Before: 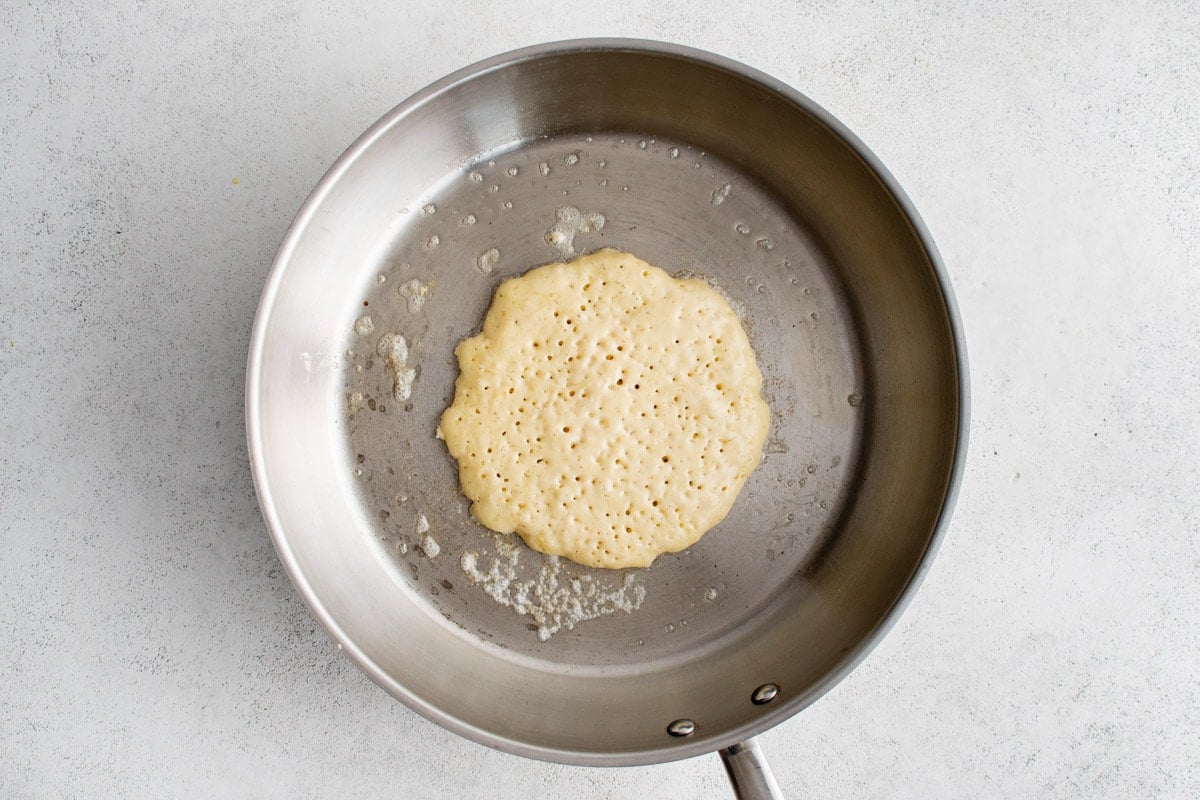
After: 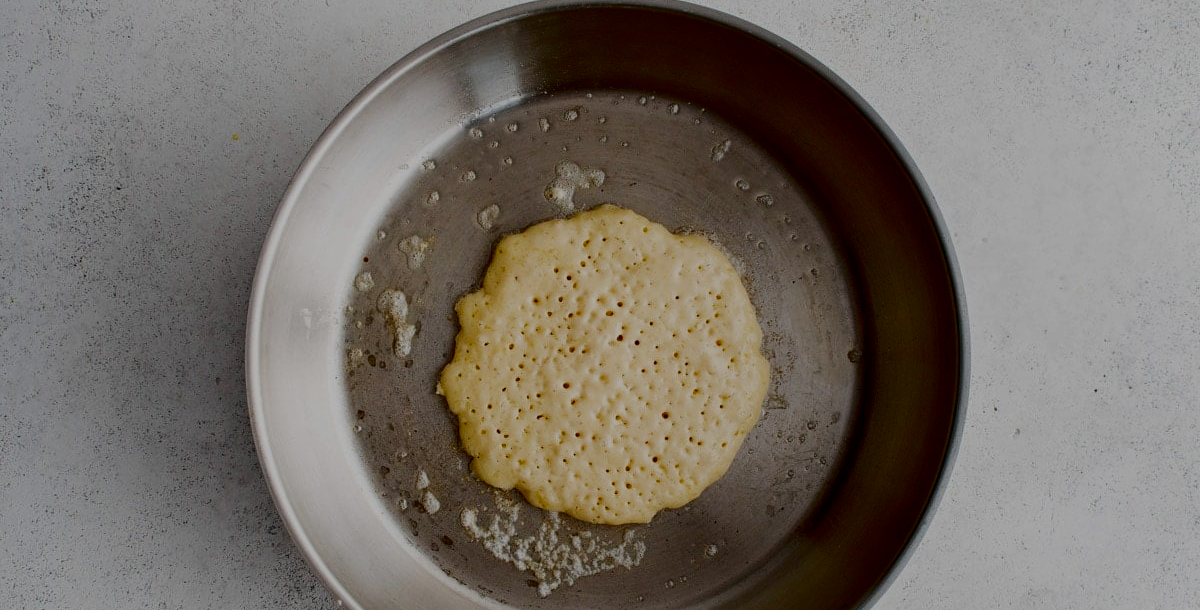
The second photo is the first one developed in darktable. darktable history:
contrast brightness saturation: contrast 0.093, brightness -0.577, saturation 0.17
levels: levels [0, 0.48, 0.961]
filmic rgb: black relative exposure -7.37 EV, white relative exposure 5.05 EV, hardness 3.21
crop: top 5.569%, bottom 18.079%
